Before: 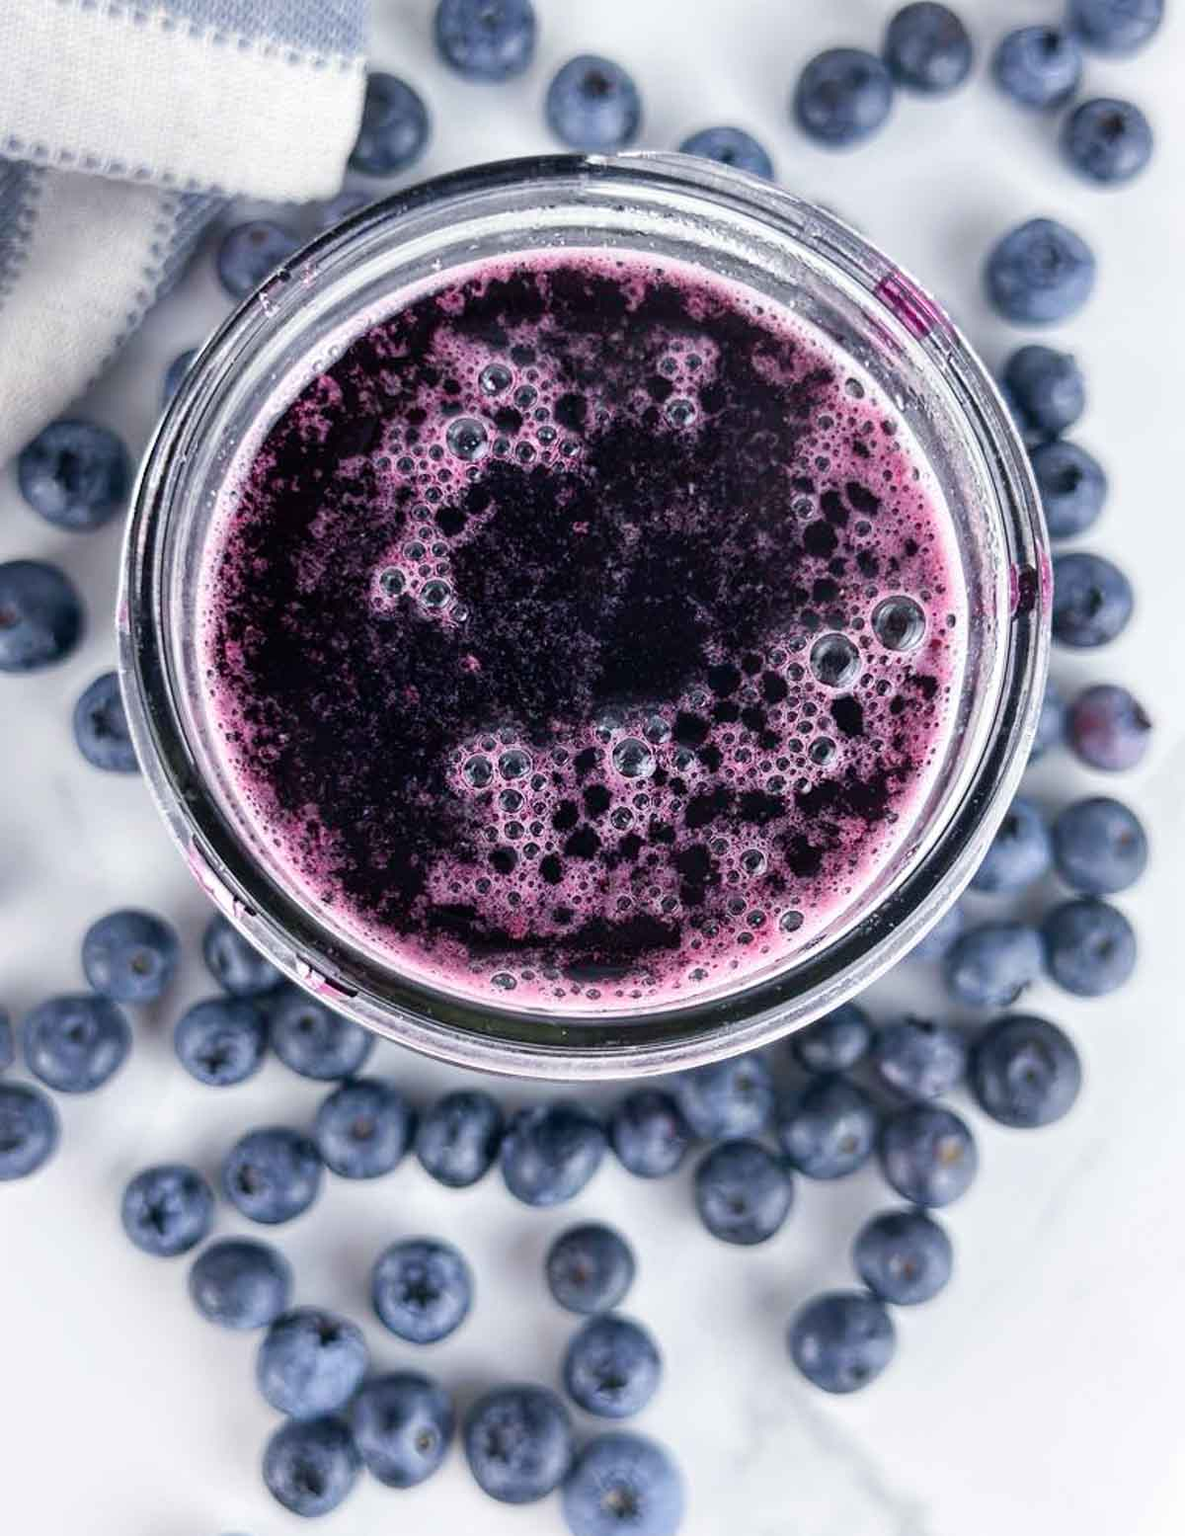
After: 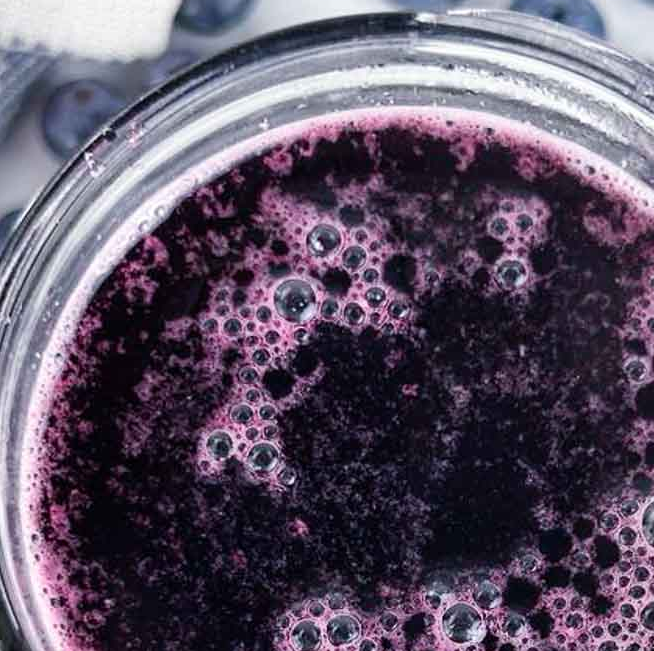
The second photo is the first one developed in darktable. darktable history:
crop: left 14.835%, top 9.288%, right 30.62%, bottom 48.814%
